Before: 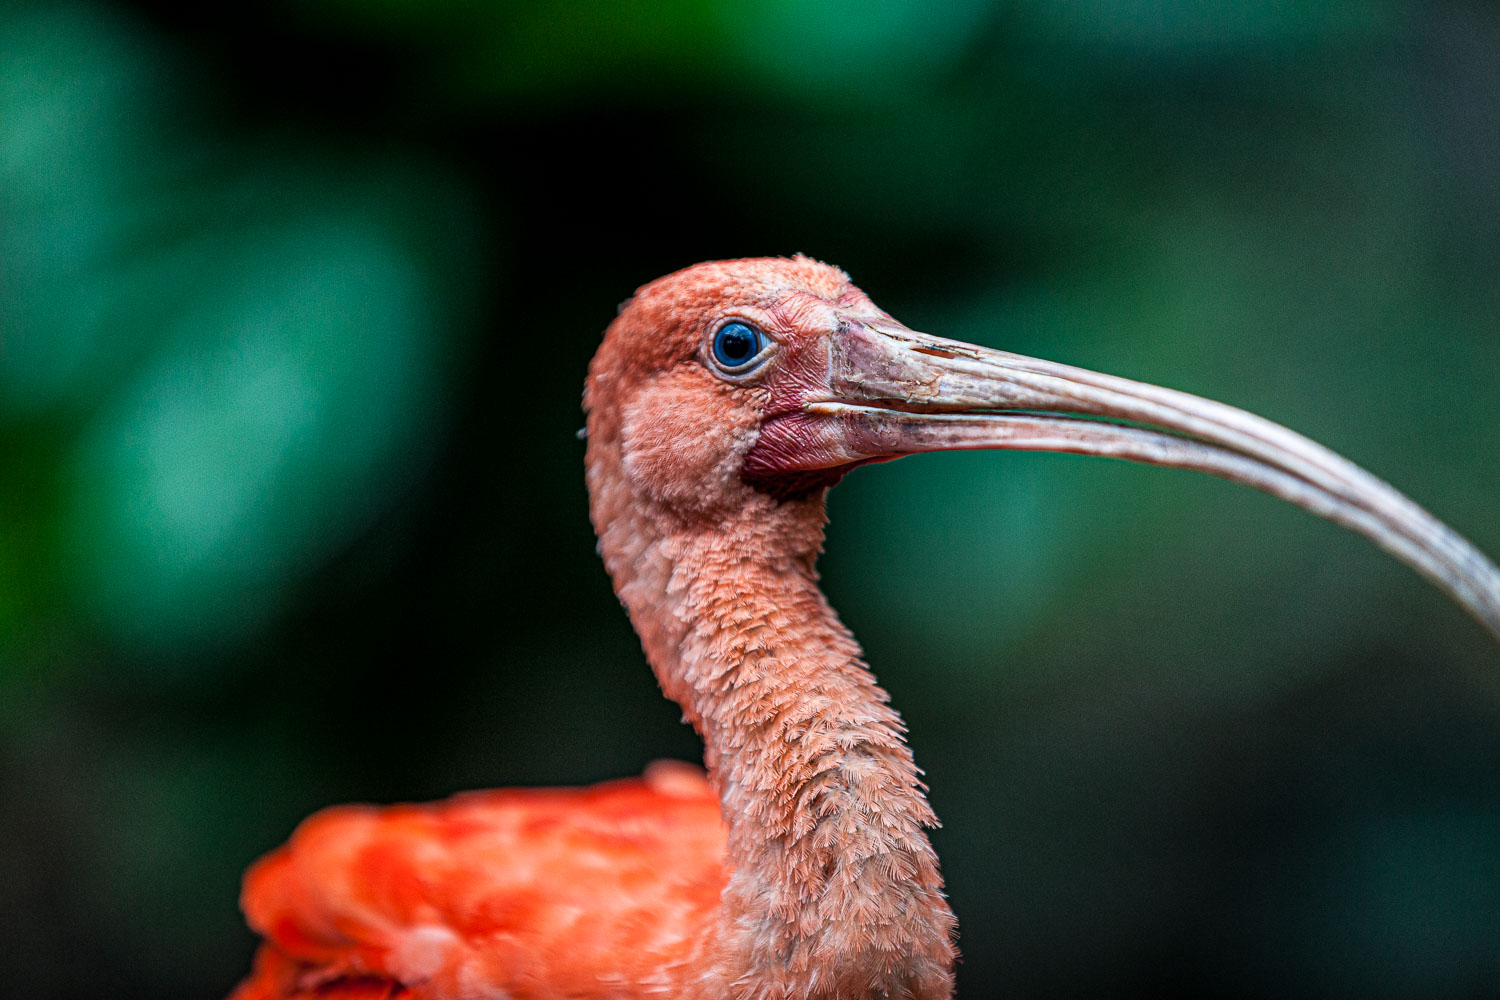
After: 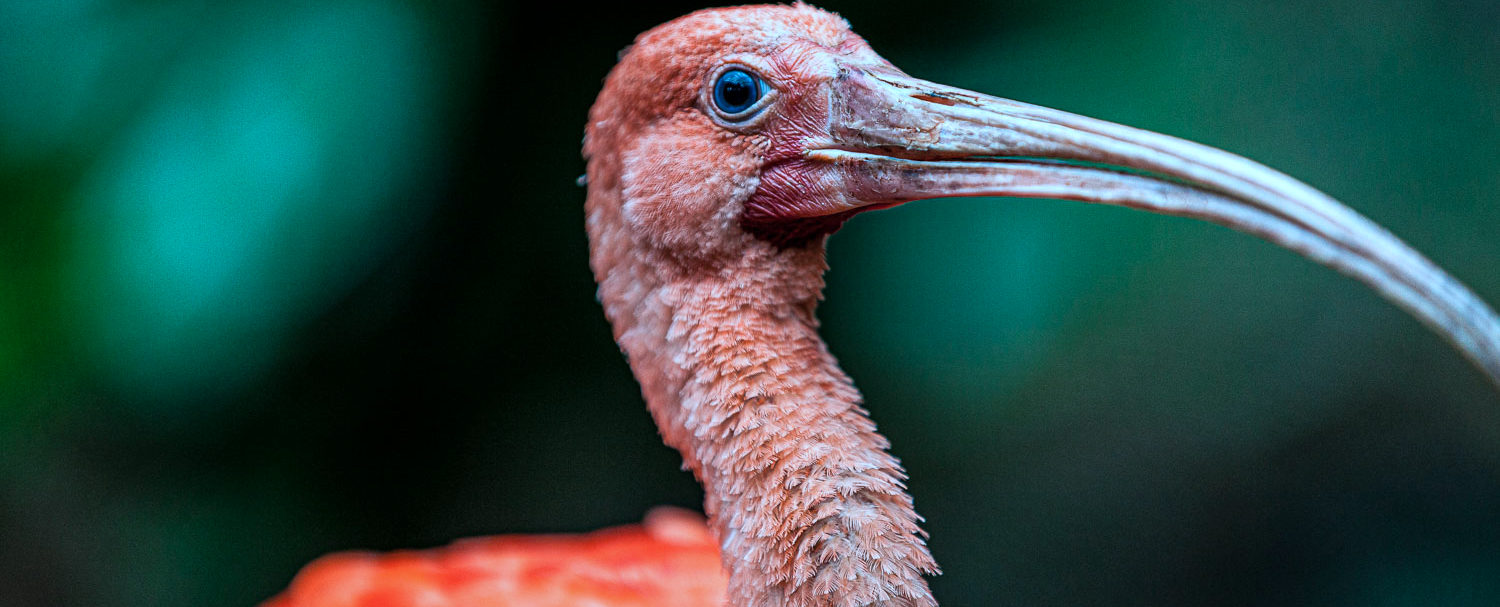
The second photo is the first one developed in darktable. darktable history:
crop and rotate: top 25.357%, bottom 13.942%
color correction: highlights a* -9.73, highlights b* -21.22
